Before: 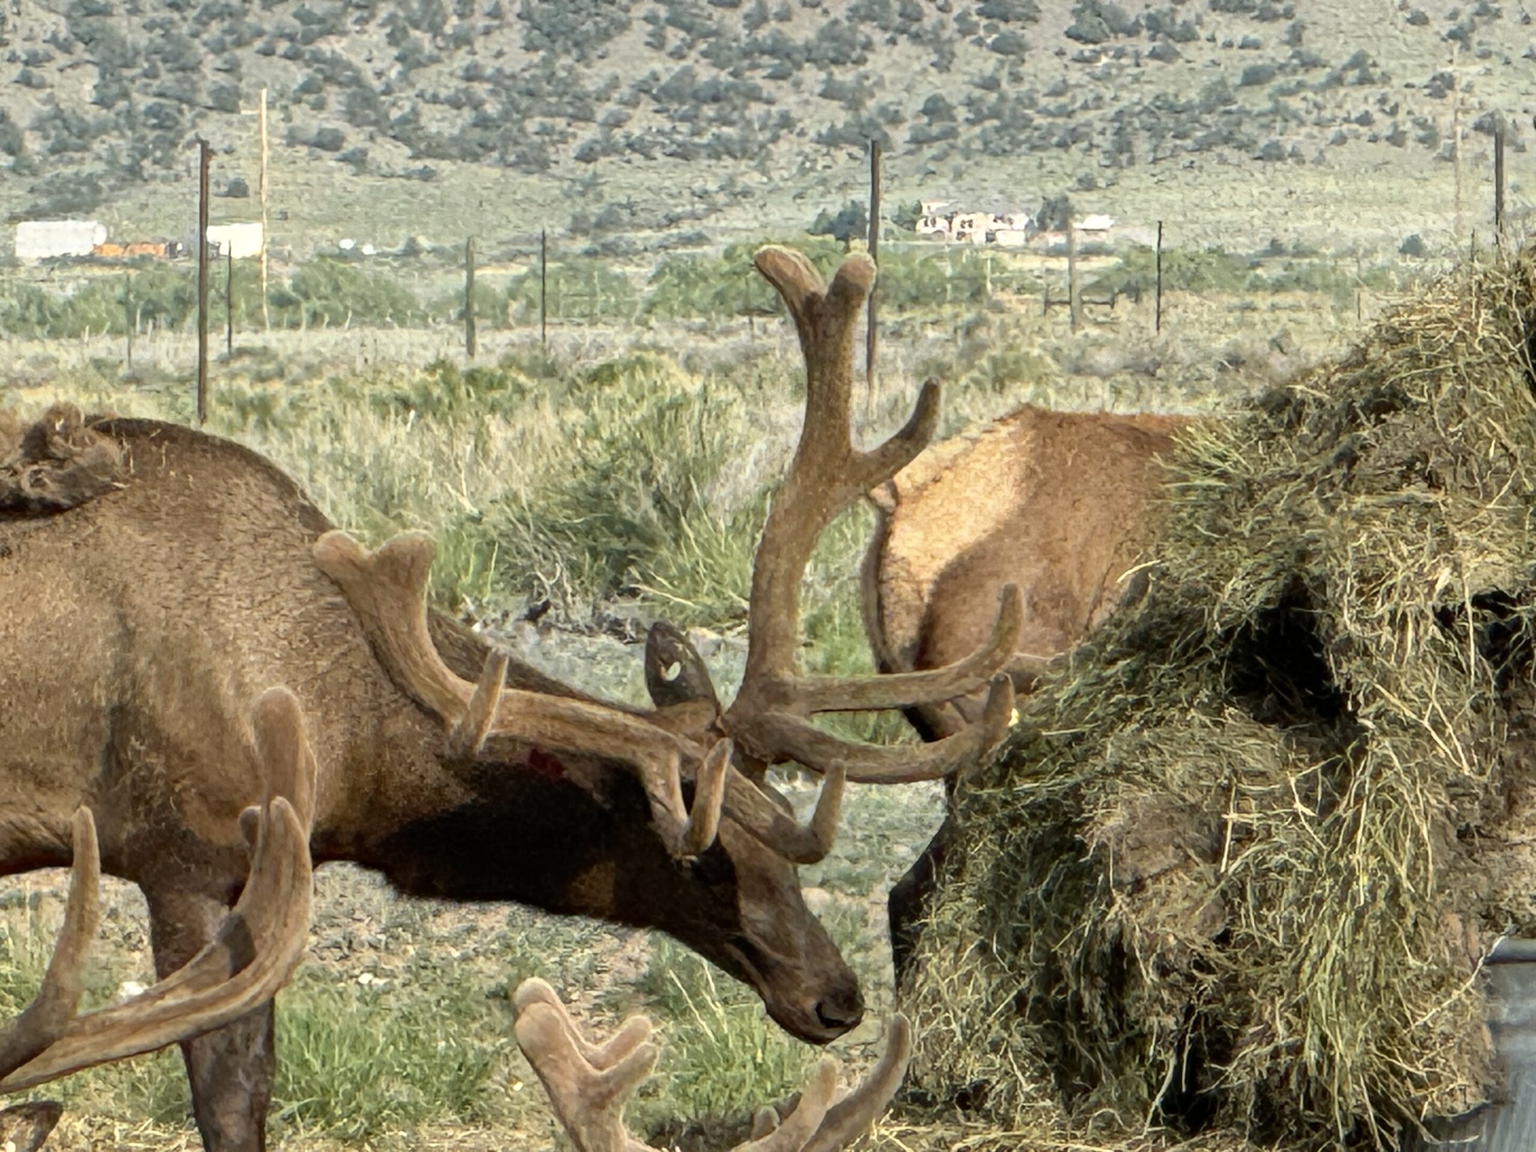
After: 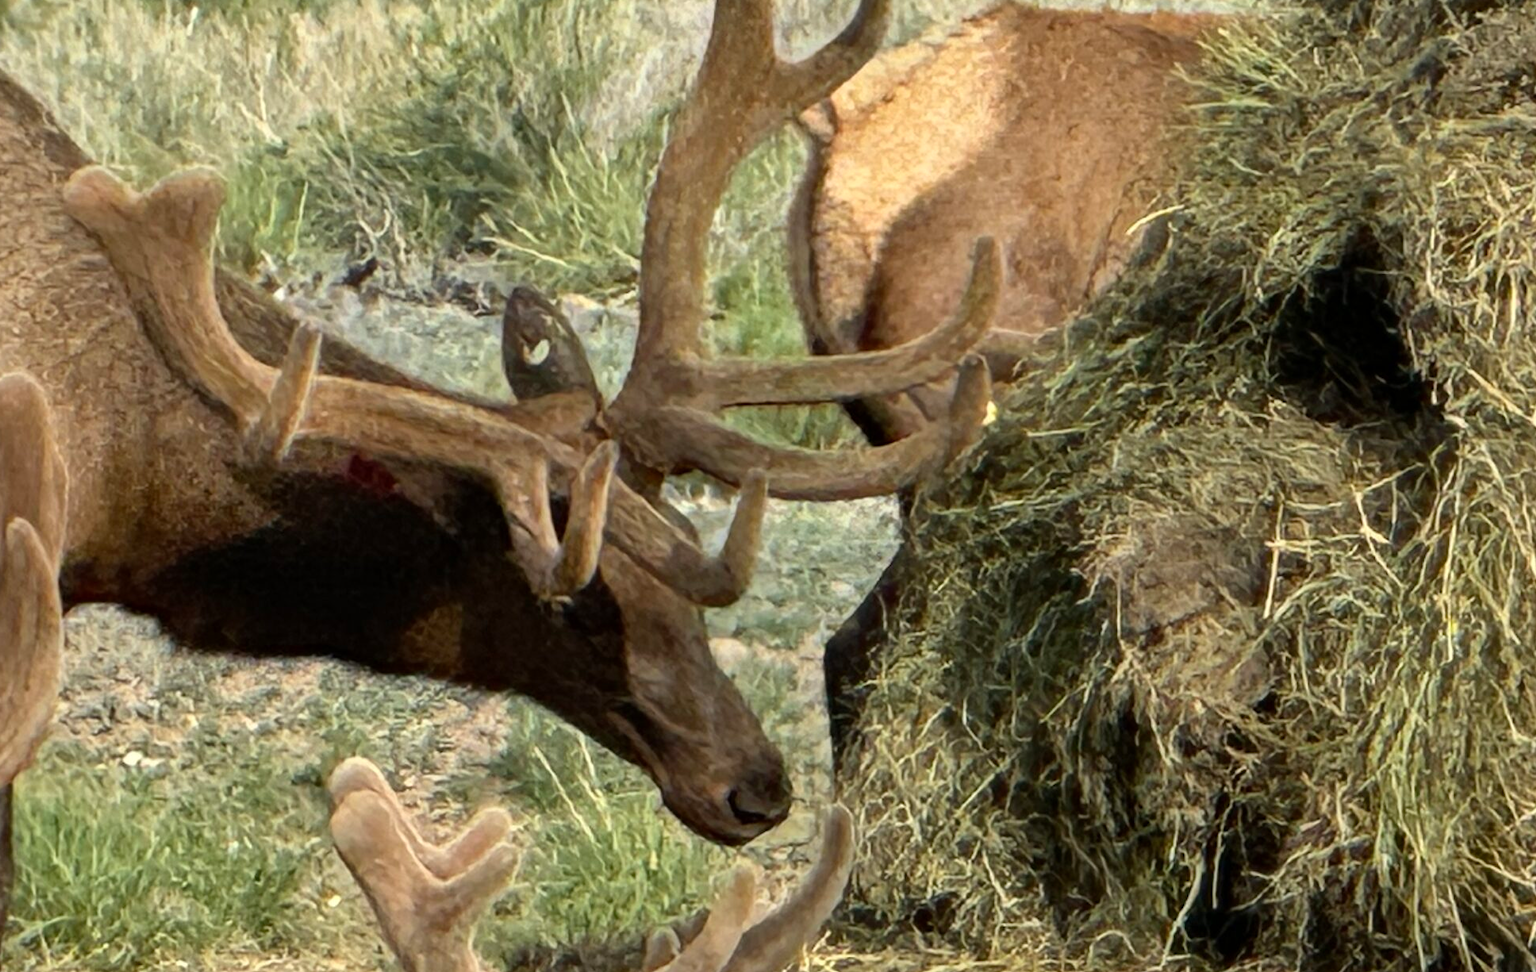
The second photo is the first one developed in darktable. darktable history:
crop and rotate: left 17.287%, top 35.181%, right 7.088%, bottom 0.958%
